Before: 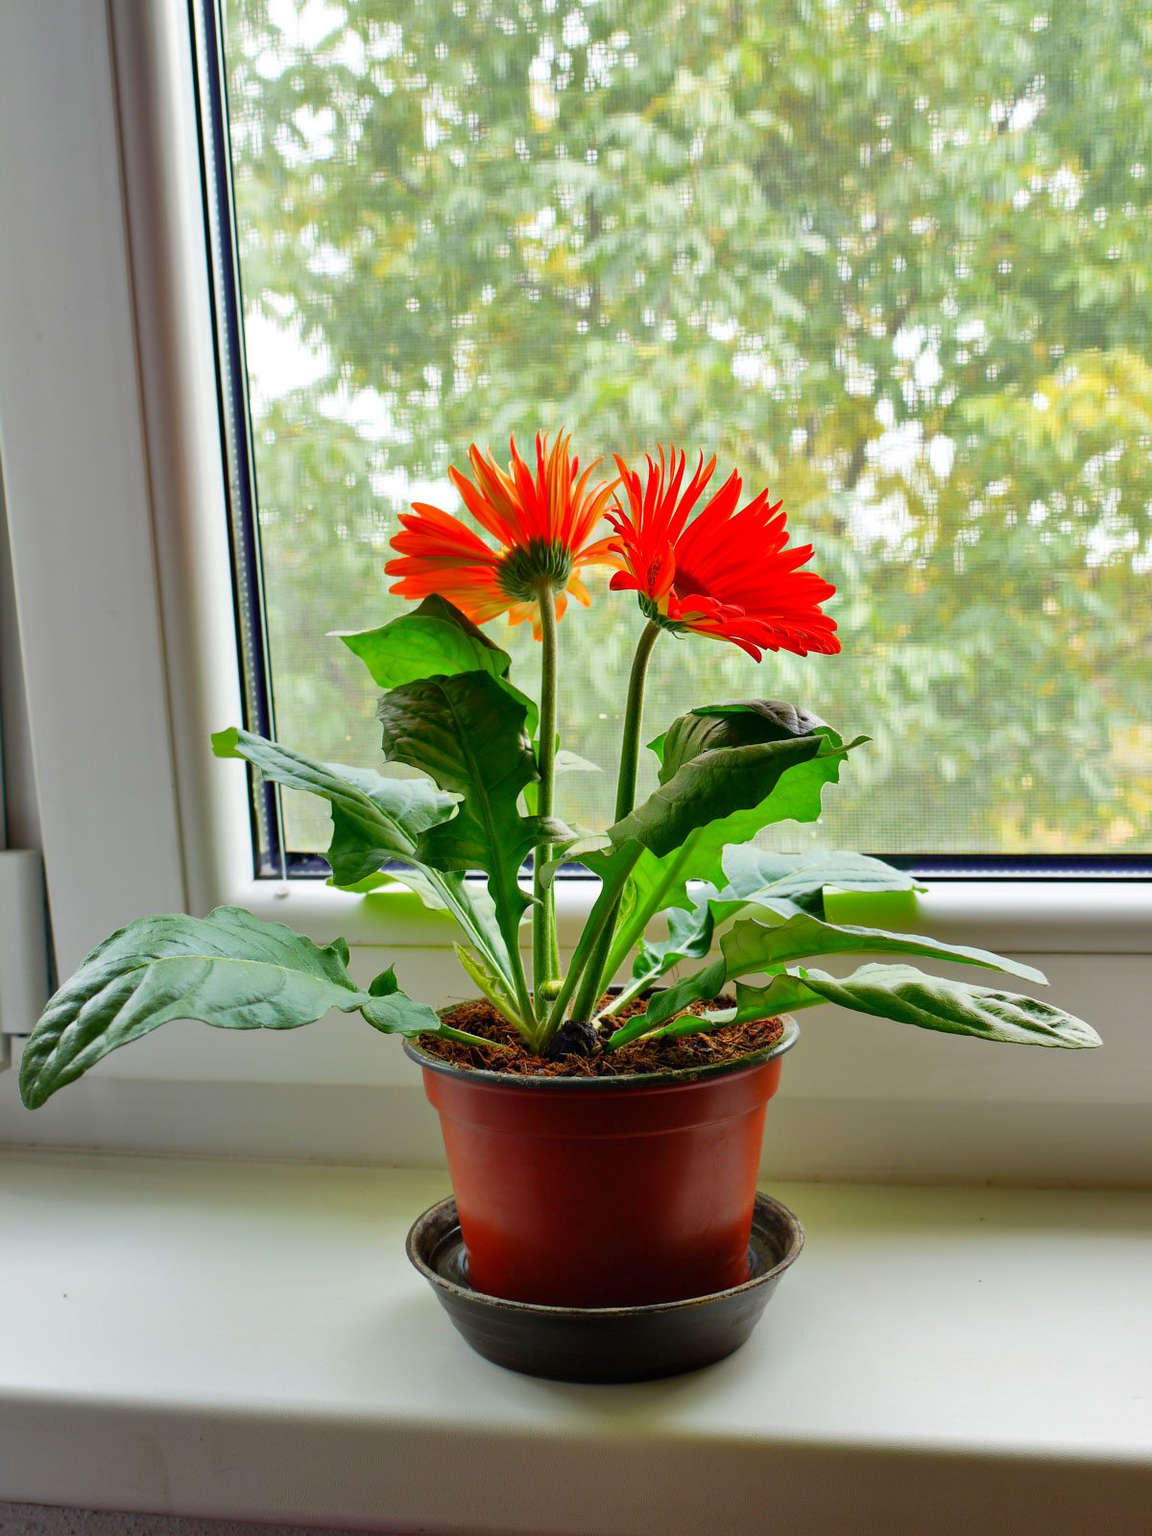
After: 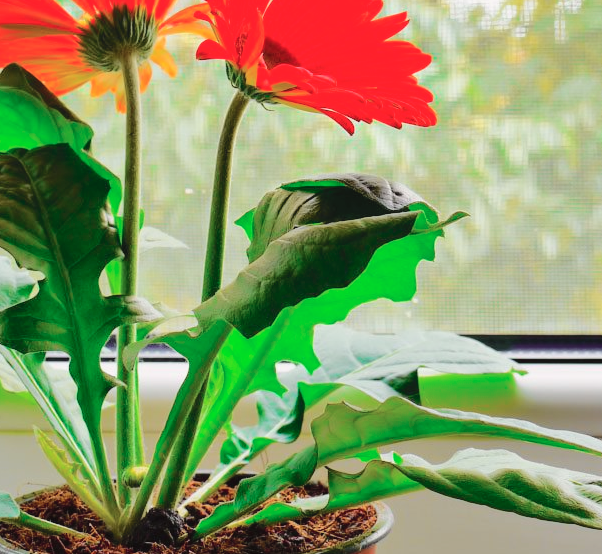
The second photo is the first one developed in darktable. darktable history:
crop: left 36.607%, top 34.735%, right 13.146%, bottom 30.611%
tone curve: curves: ch0 [(0, 0.032) (0.094, 0.08) (0.265, 0.208) (0.41, 0.417) (0.485, 0.524) (0.638, 0.673) (0.845, 0.828) (0.994, 0.964)]; ch1 [(0, 0) (0.161, 0.092) (0.37, 0.302) (0.437, 0.456) (0.469, 0.482) (0.498, 0.504) (0.576, 0.583) (0.644, 0.638) (0.725, 0.765) (1, 1)]; ch2 [(0, 0) (0.352, 0.403) (0.45, 0.469) (0.502, 0.504) (0.54, 0.521) (0.589, 0.576) (1, 1)], color space Lab, independent channels, preserve colors none
contrast brightness saturation: brightness 0.15
